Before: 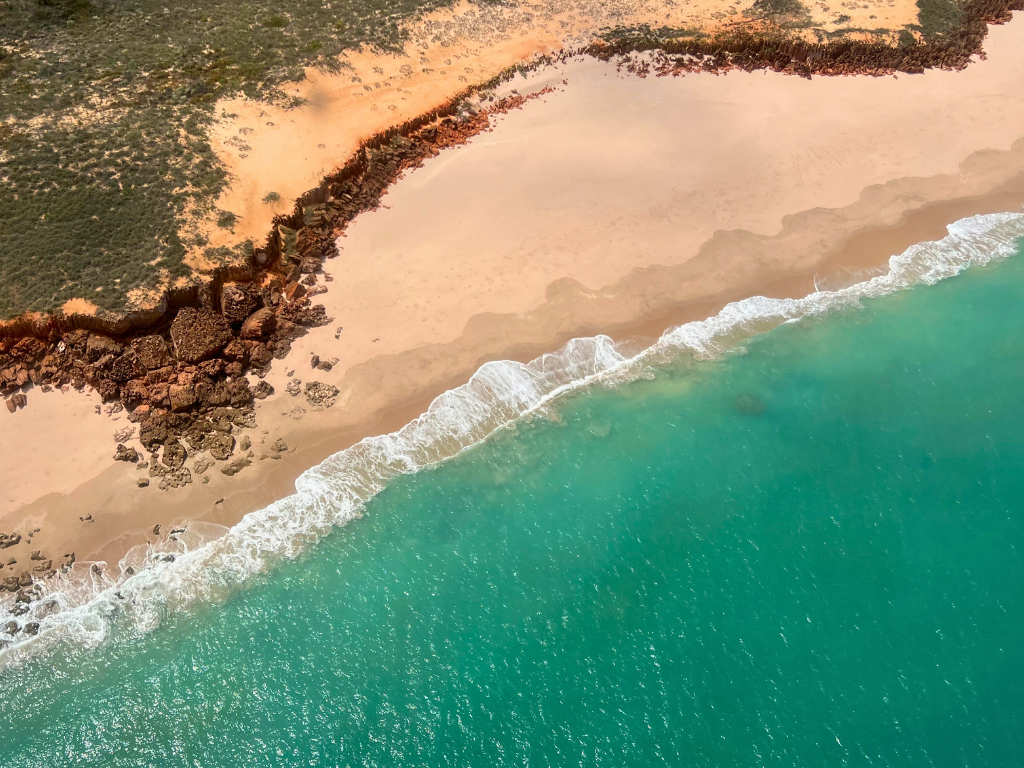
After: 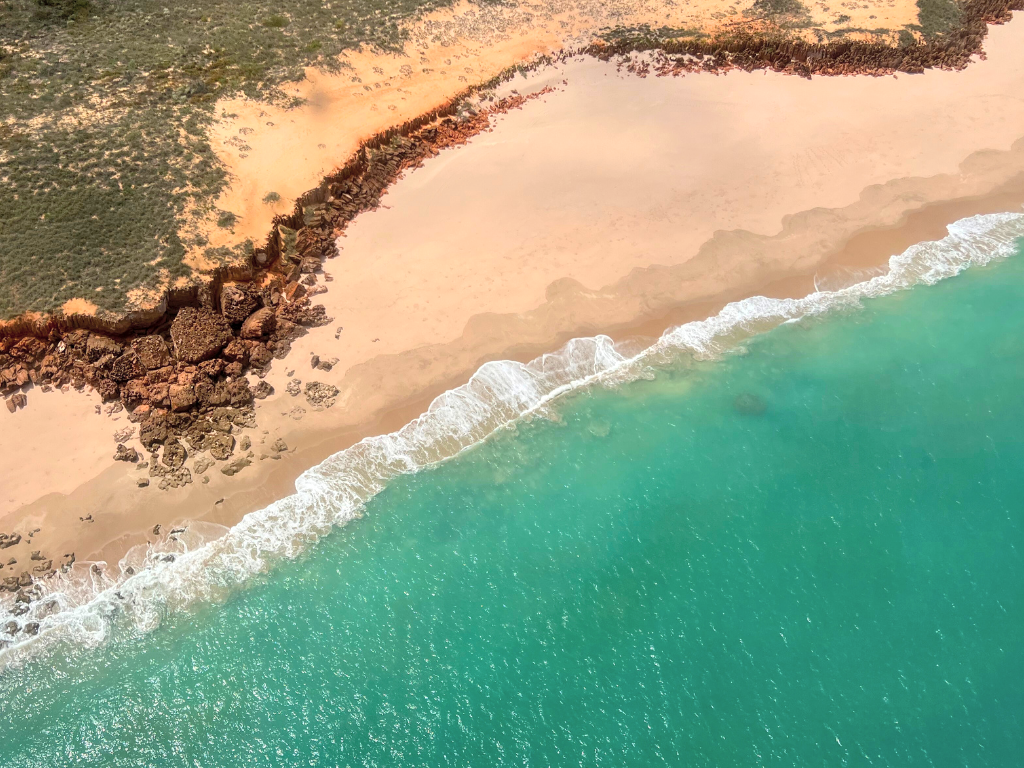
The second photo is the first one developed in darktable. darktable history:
local contrast: highlights 100%, shadows 103%, detail 120%, midtone range 0.2
contrast brightness saturation: brightness 0.129
